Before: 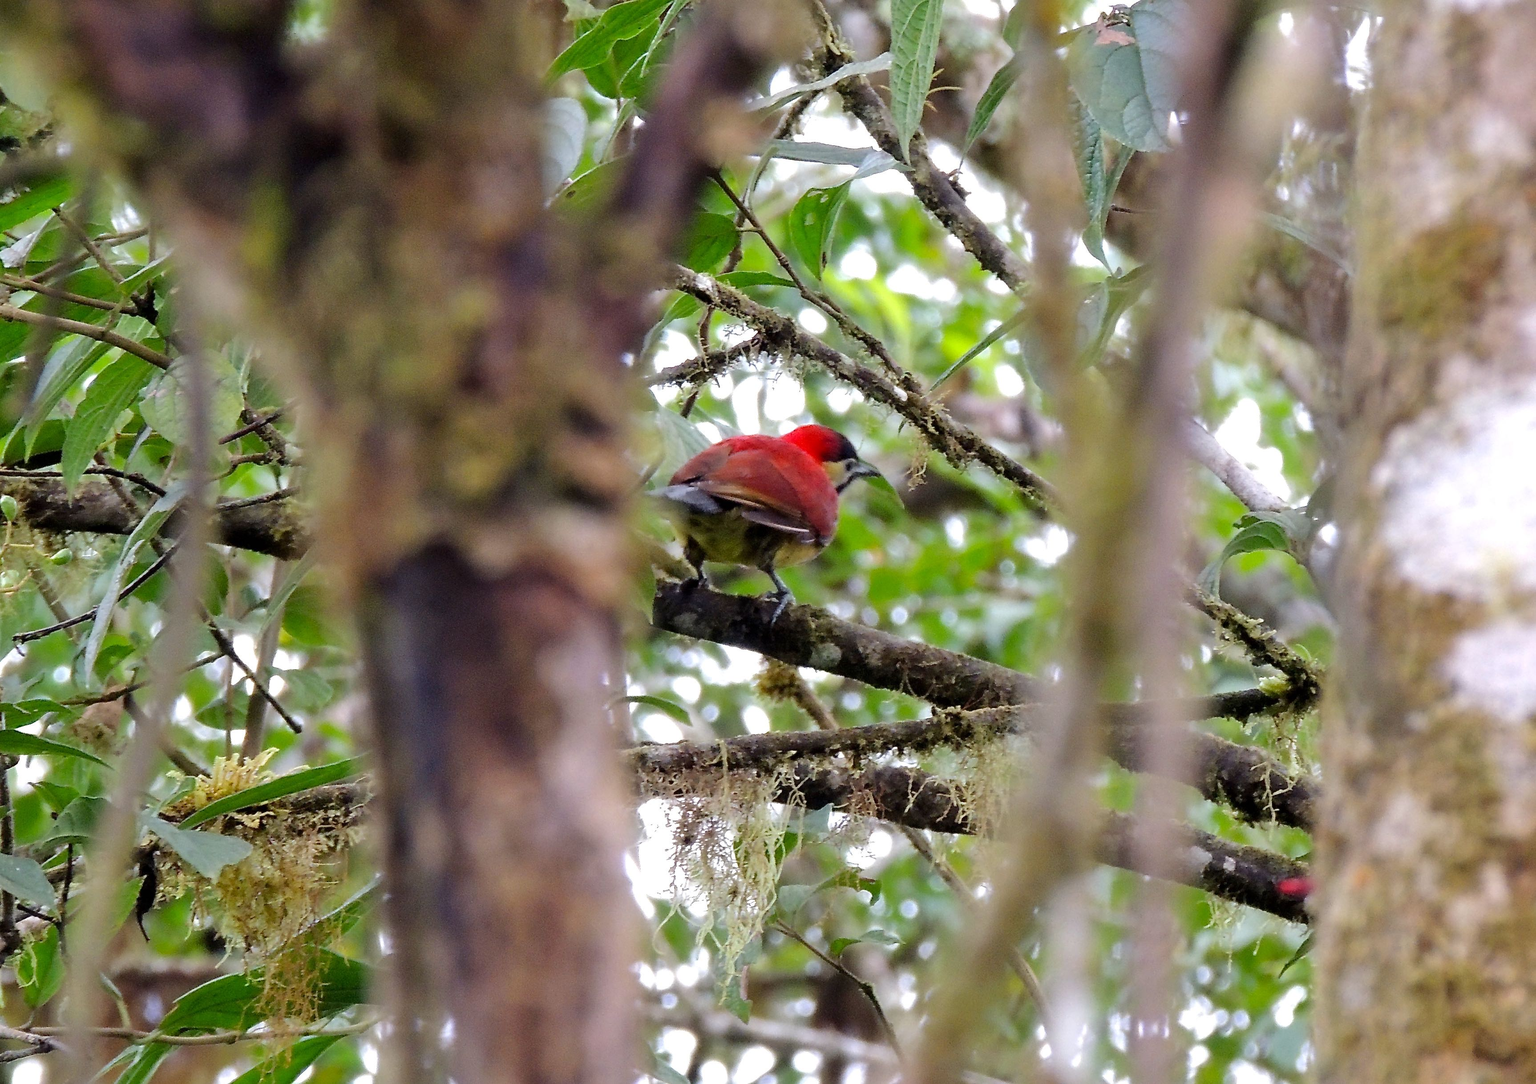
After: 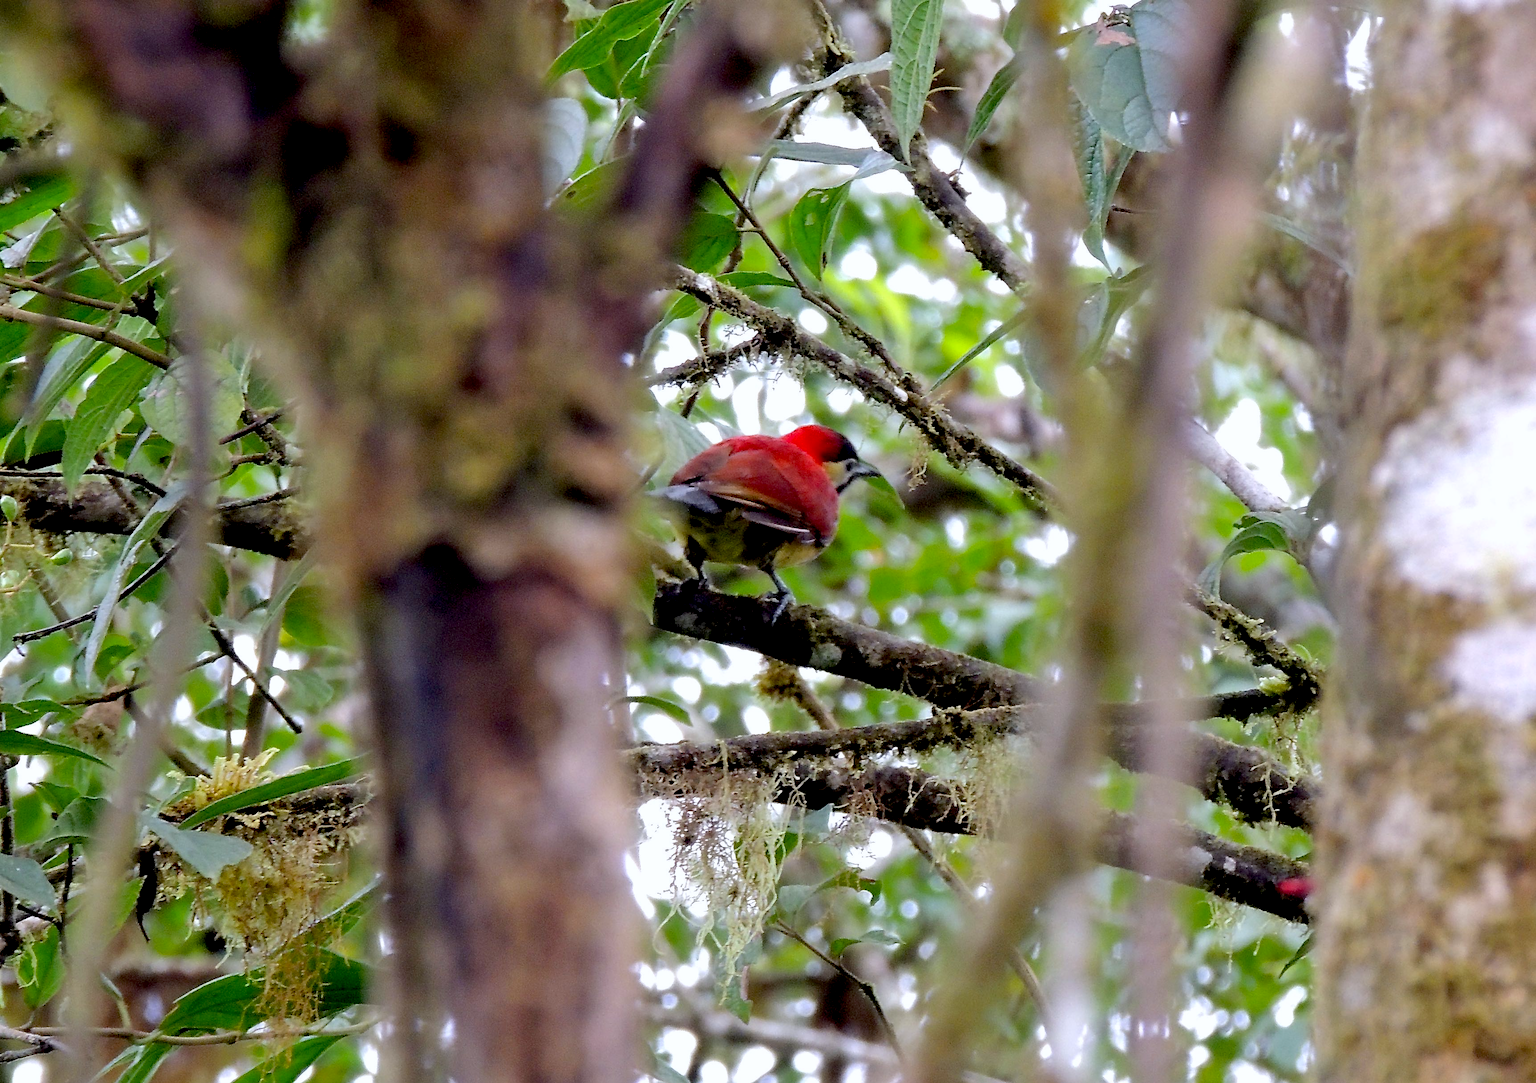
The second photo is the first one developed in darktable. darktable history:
white balance: red 0.983, blue 1.036
exposure: black level correction 0.016, exposure -0.009 EV, compensate highlight preservation false
